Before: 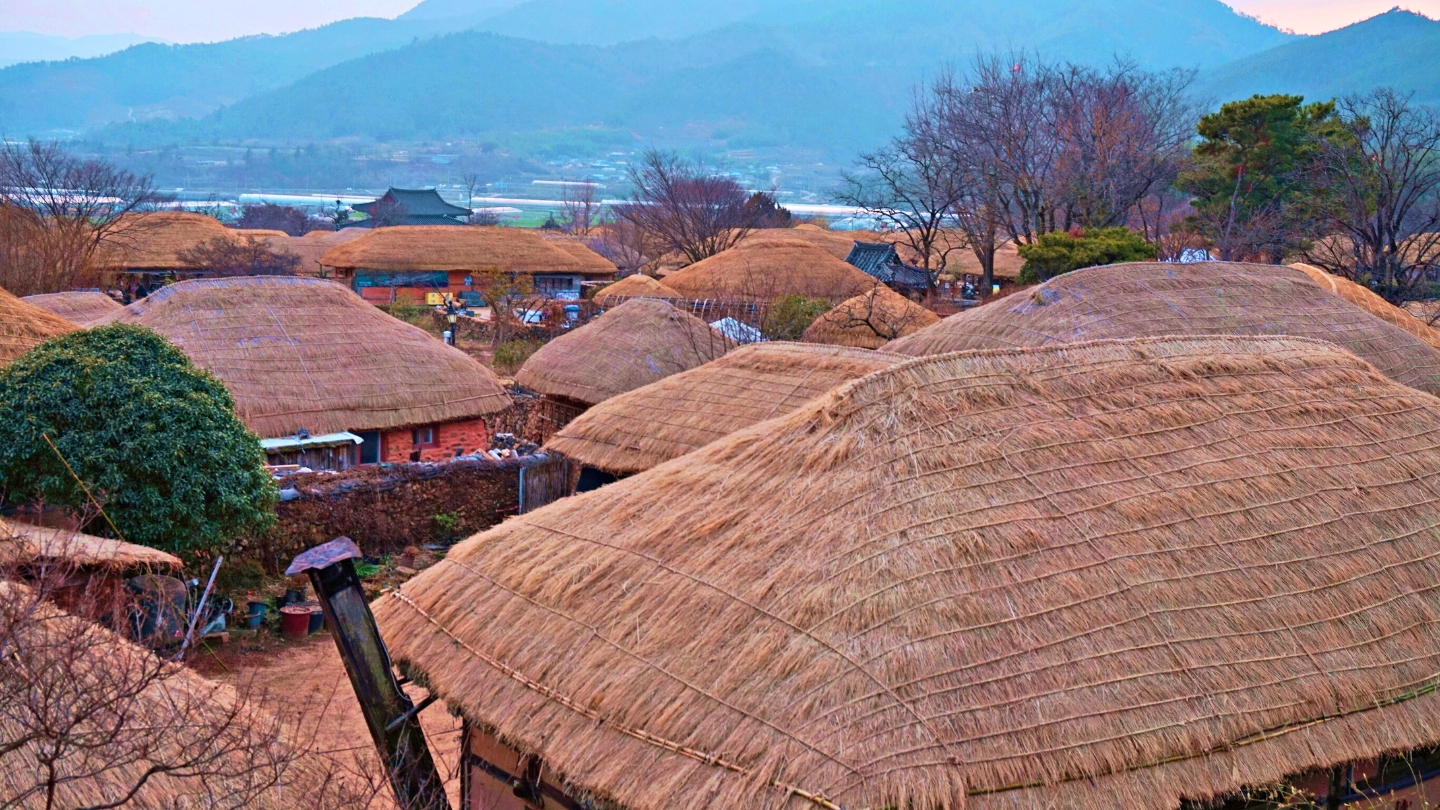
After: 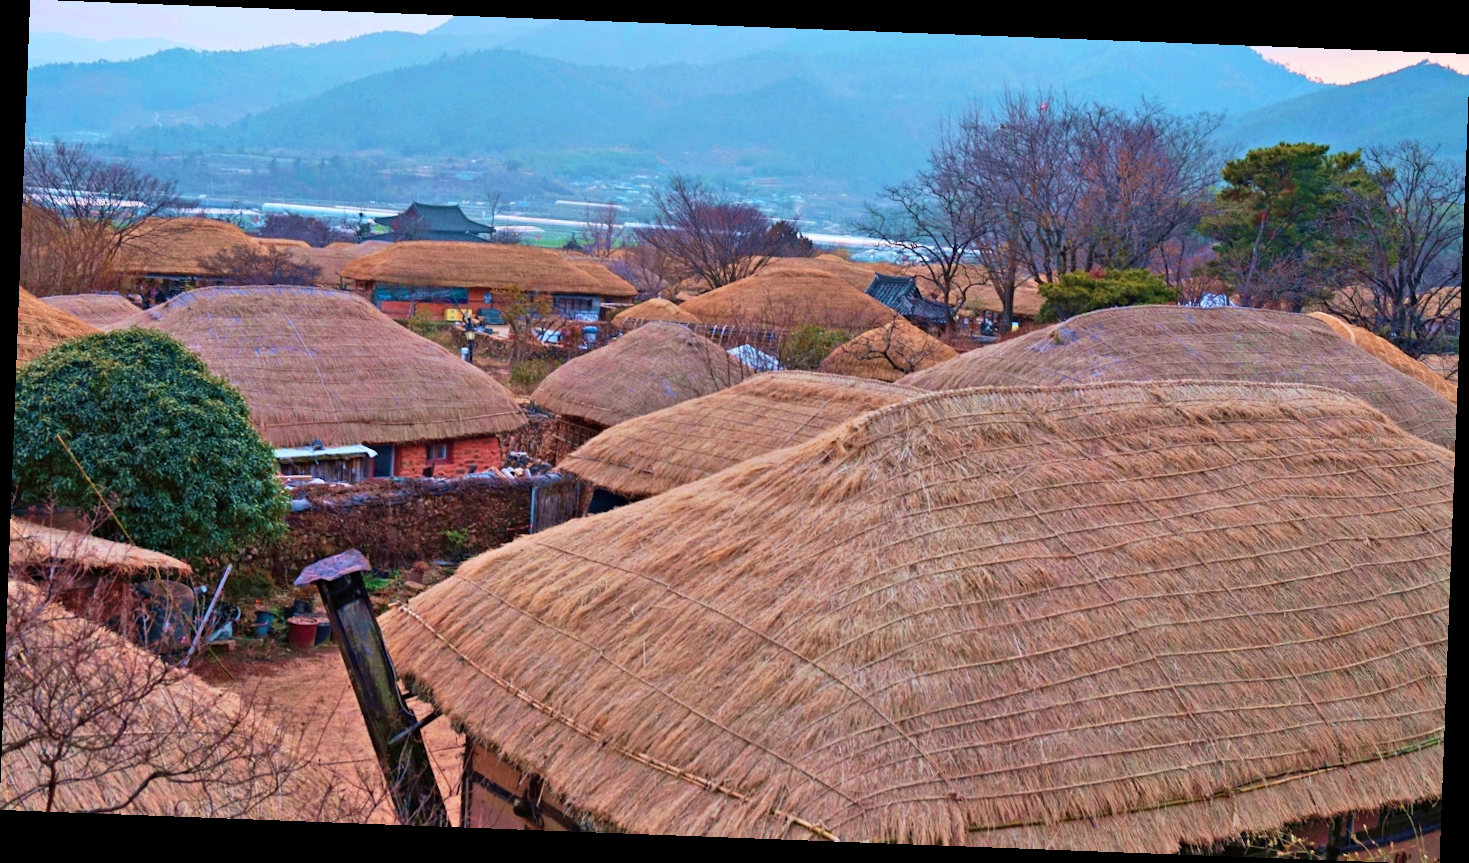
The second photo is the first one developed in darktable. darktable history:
rotate and perspective: rotation 2.17°, automatic cropping off
white balance: red 0.986, blue 1.01
shadows and highlights: shadows 32.83, highlights -47.7, soften with gaussian
